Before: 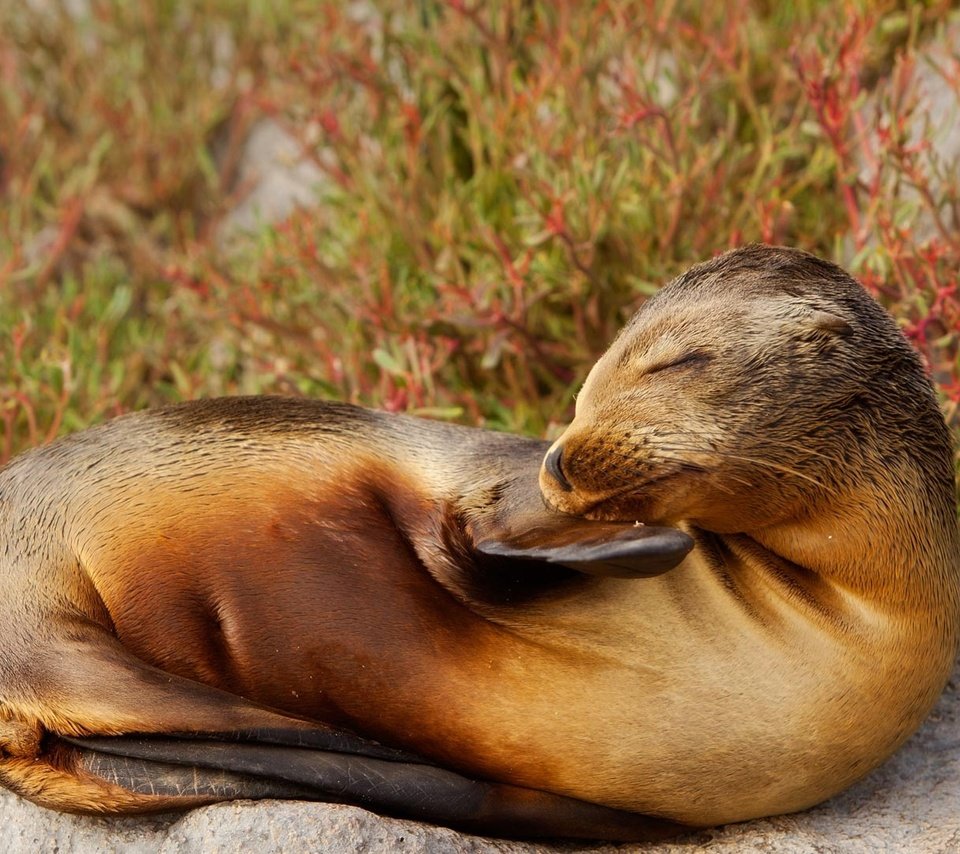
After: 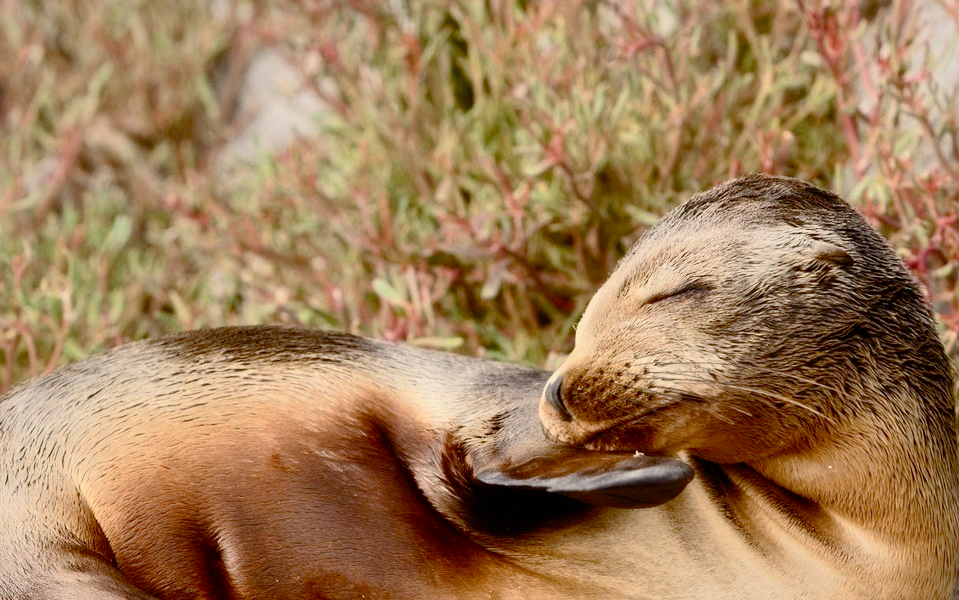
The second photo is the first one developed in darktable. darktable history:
crop and rotate: top 8.386%, bottom 21.345%
filmic rgb: black relative exposure -7.65 EV, white relative exposure 4.56 EV, hardness 3.61, contrast 0.99
contrast brightness saturation: contrast 0.385, brightness 0.097
shadows and highlights: shadows 51.78, highlights -28.53, soften with gaussian
tone curve: curves: ch0 [(0, 0) (0.004, 0.008) (0.077, 0.156) (0.169, 0.29) (0.774, 0.774) (1, 1)], preserve colors none
